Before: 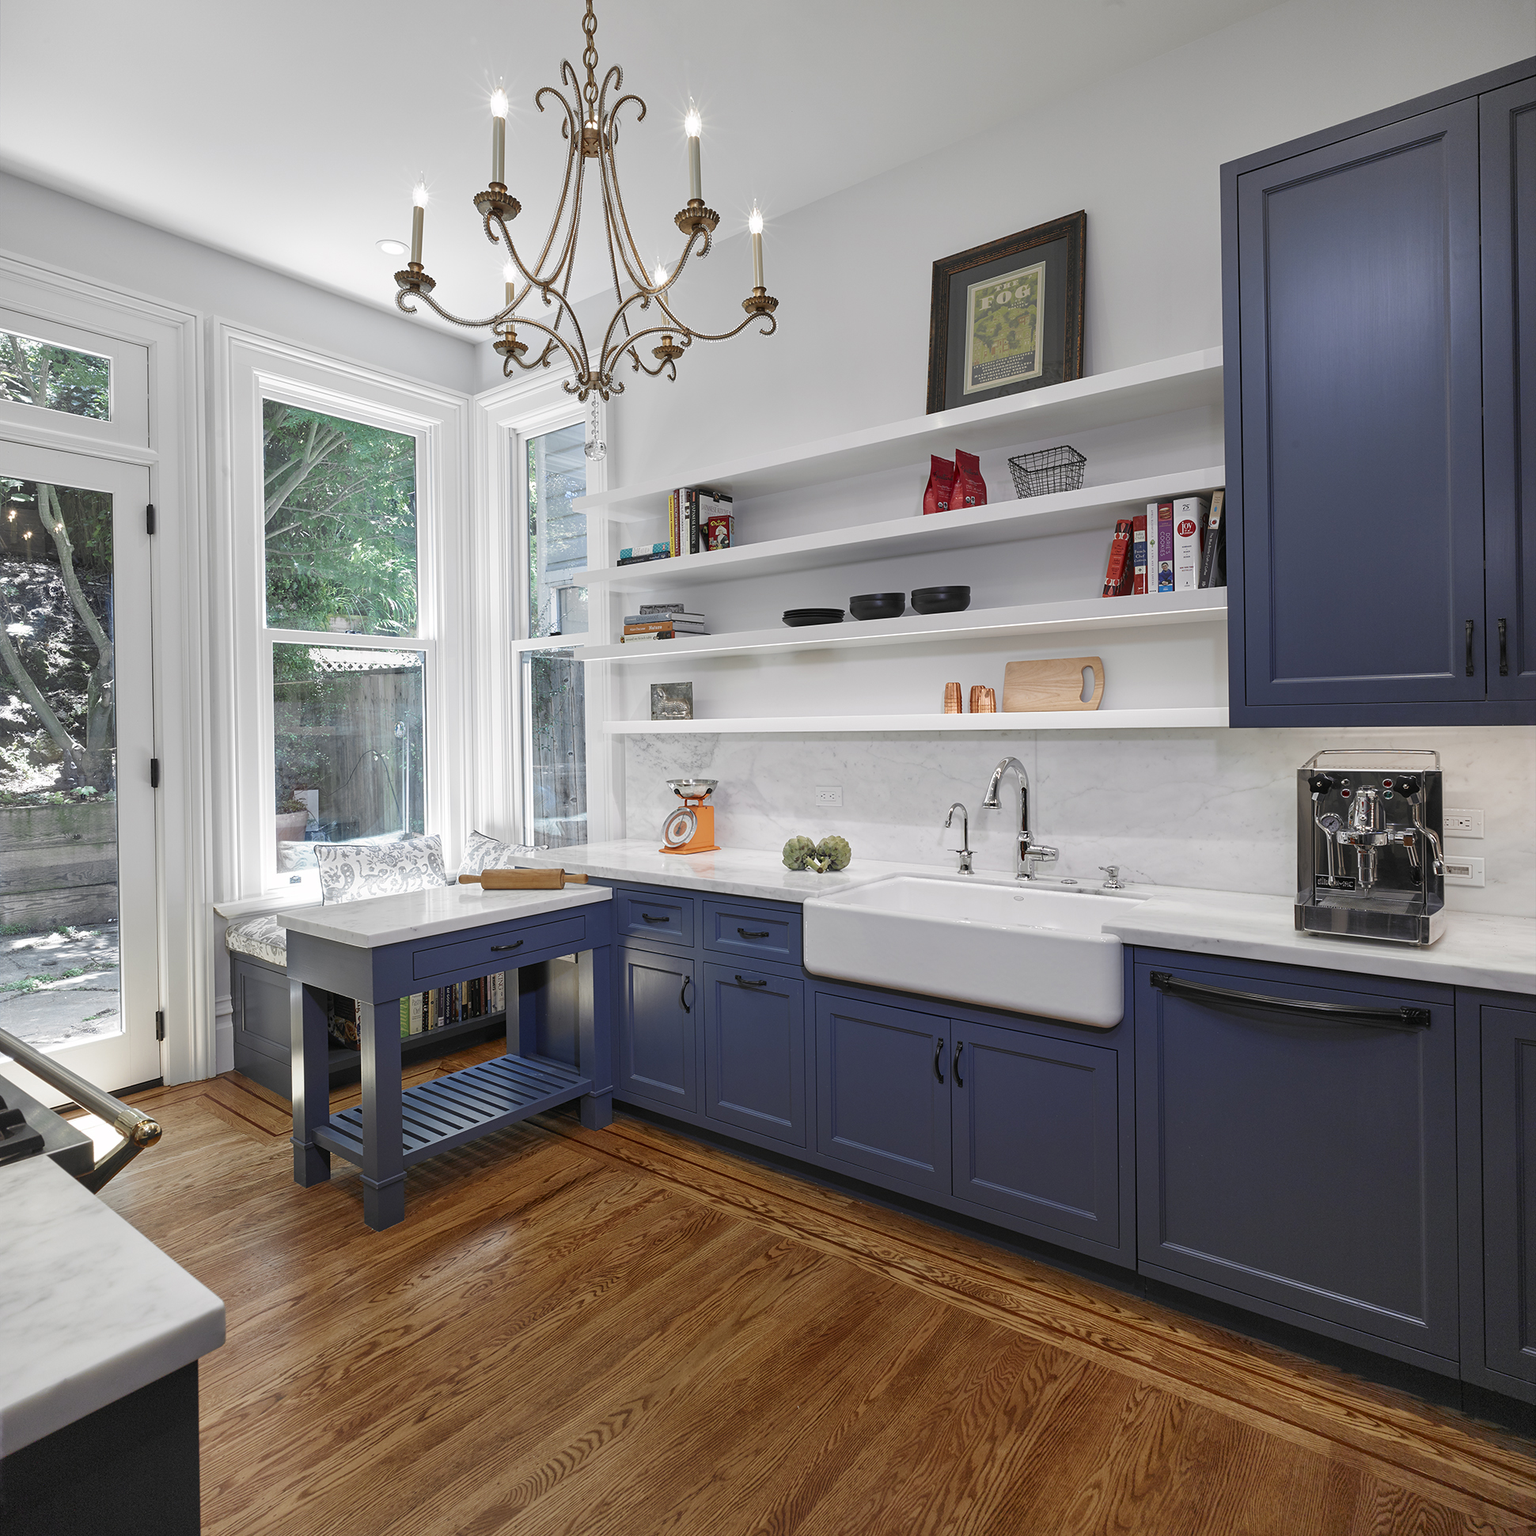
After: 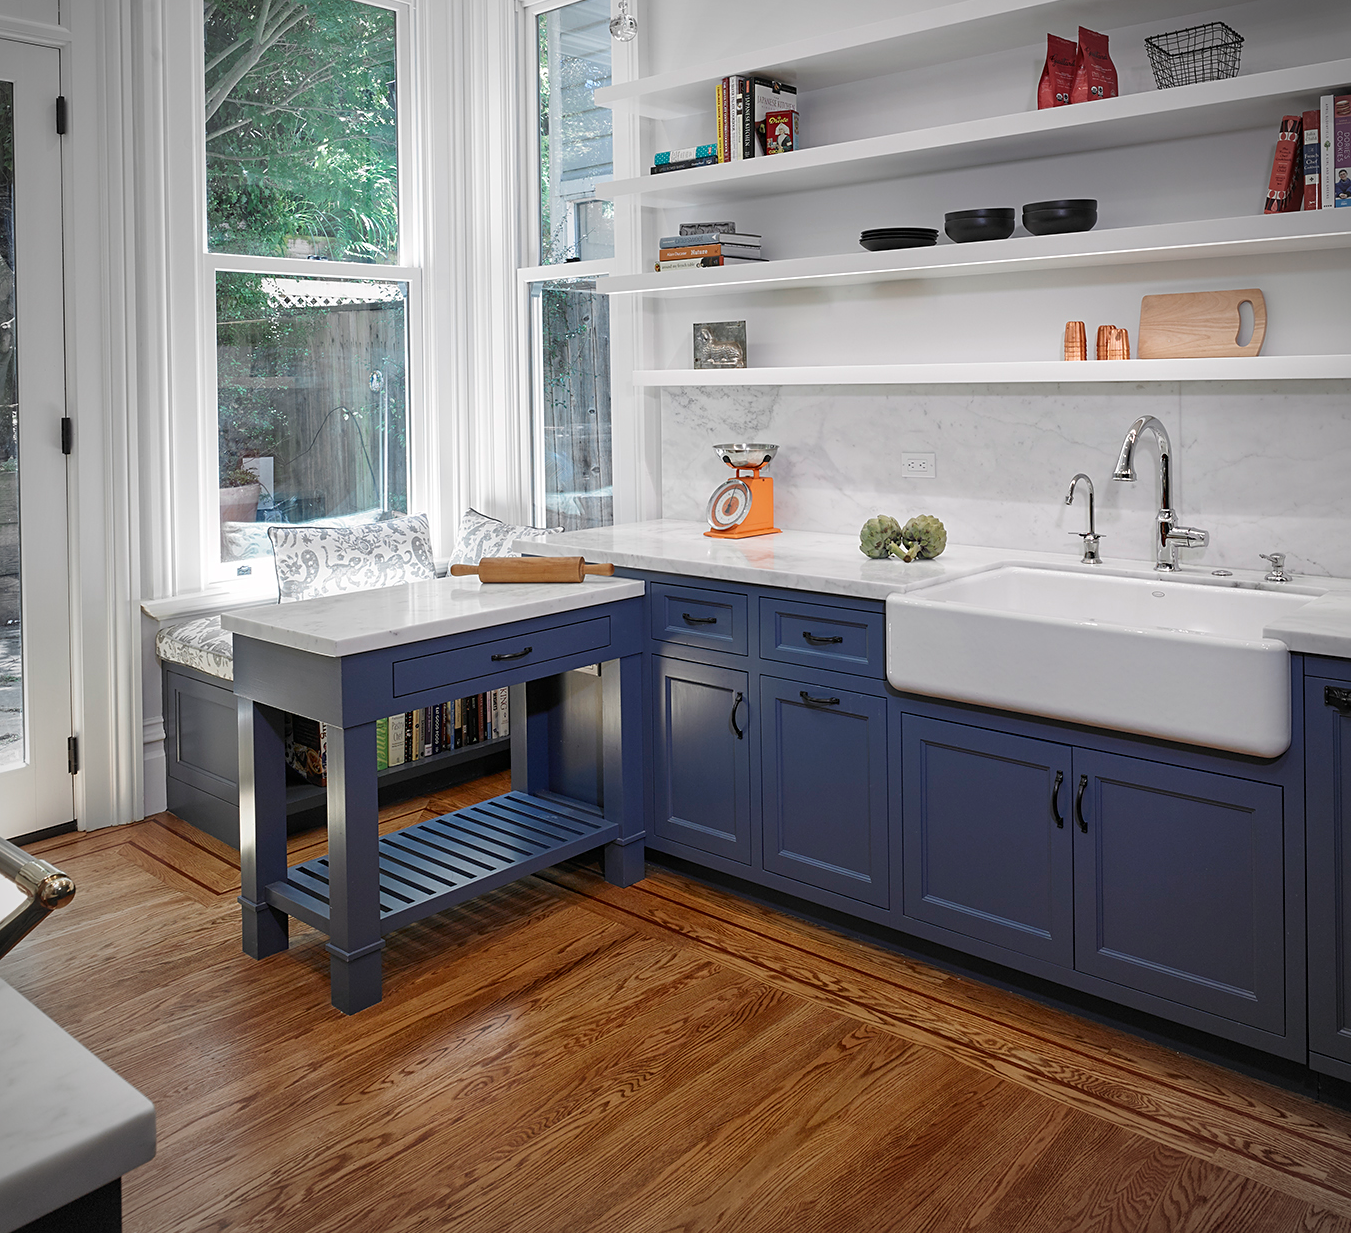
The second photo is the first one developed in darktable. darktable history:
crop: left 6.648%, top 27.904%, right 23.727%, bottom 8.546%
vignetting: on, module defaults
sharpen: amount 0.208
